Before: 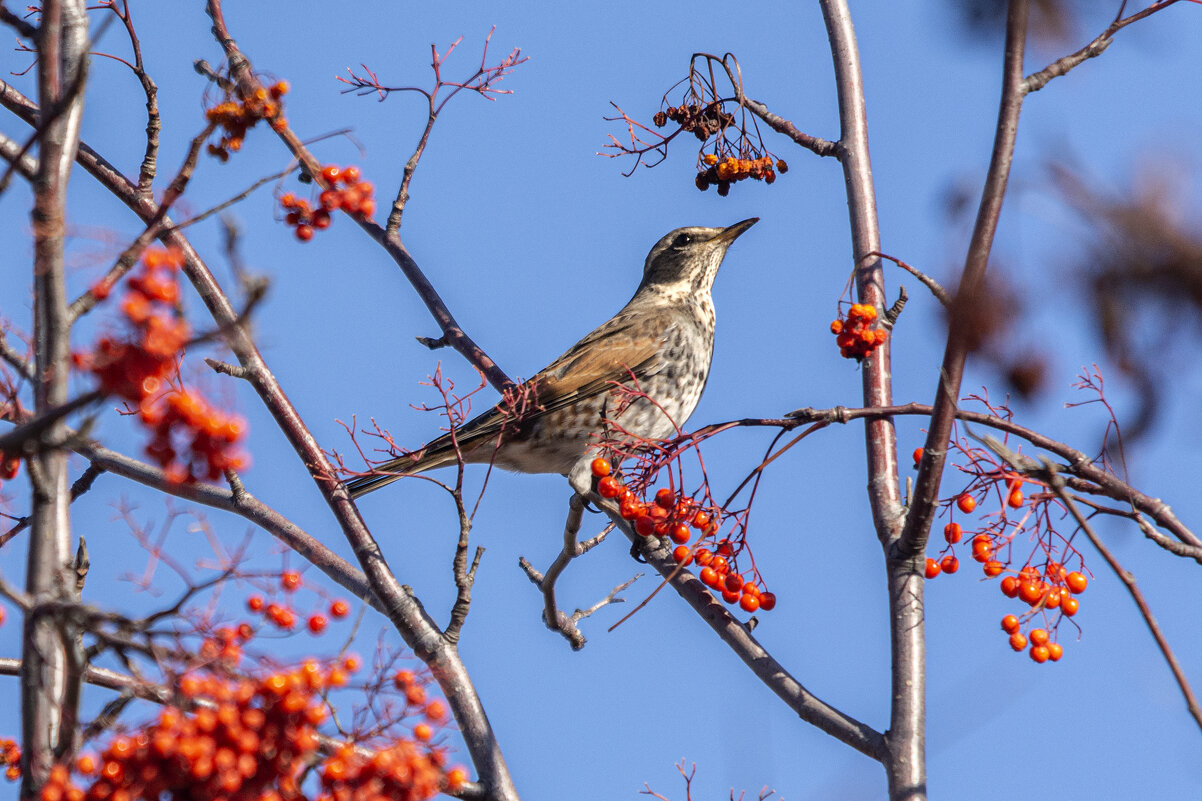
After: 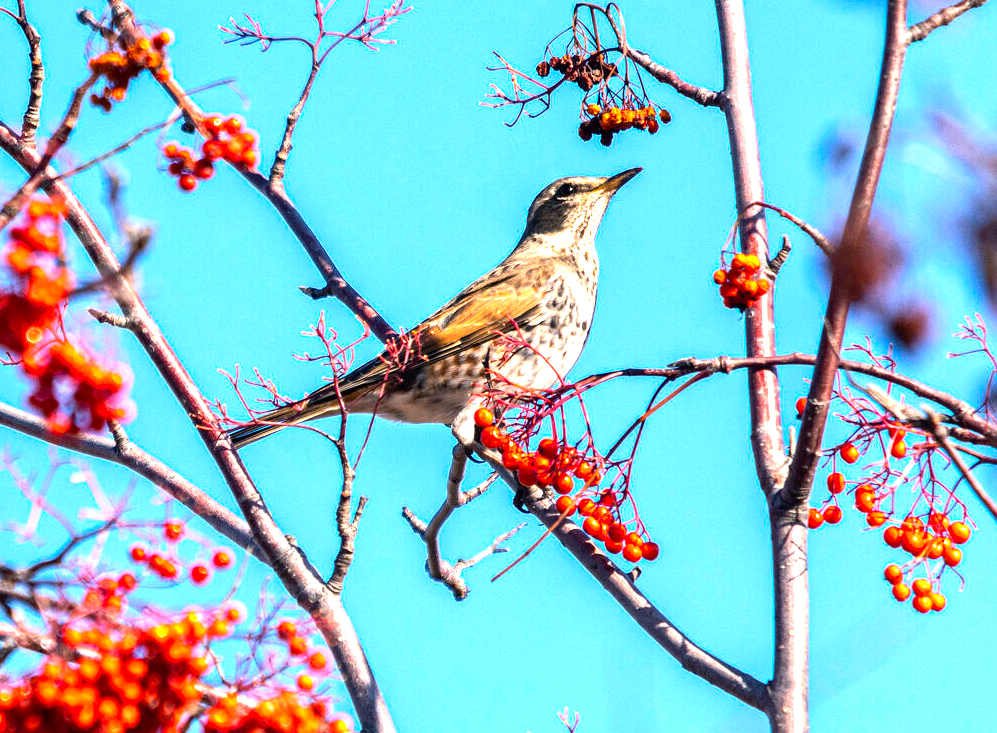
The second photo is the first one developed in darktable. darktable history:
exposure: black level correction 0, exposure 1.001 EV, compensate highlight preservation false
color balance rgb: power › luminance -7.526%, power › chroma 1.11%, power › hue 216.32°, highlights gain › luminance 6.7%, highlights gain › chroma 0.89%, highlights gain › hue 49.32°, perceptual saturation grading › global saturation 29.406%, perceptual brilliance grading › highlights 9.289%, perceptual brilliance grading › shadows -4.693%
crop: left 9.803%, top 6.277%, right 7.246%, bottom 2.103%
